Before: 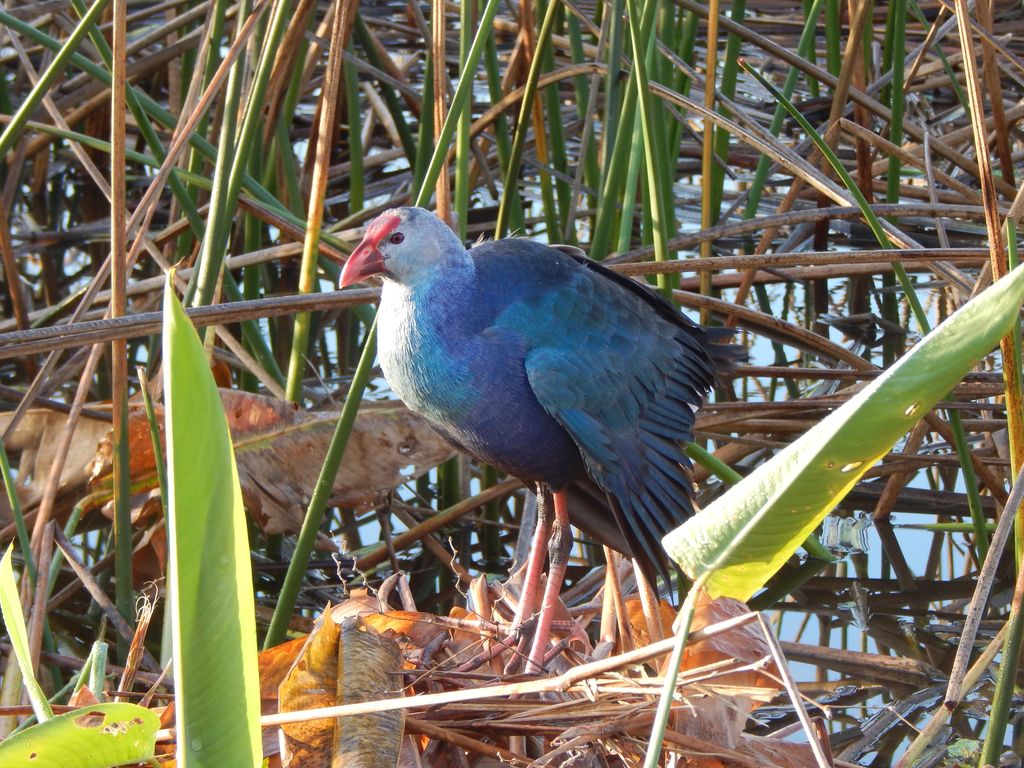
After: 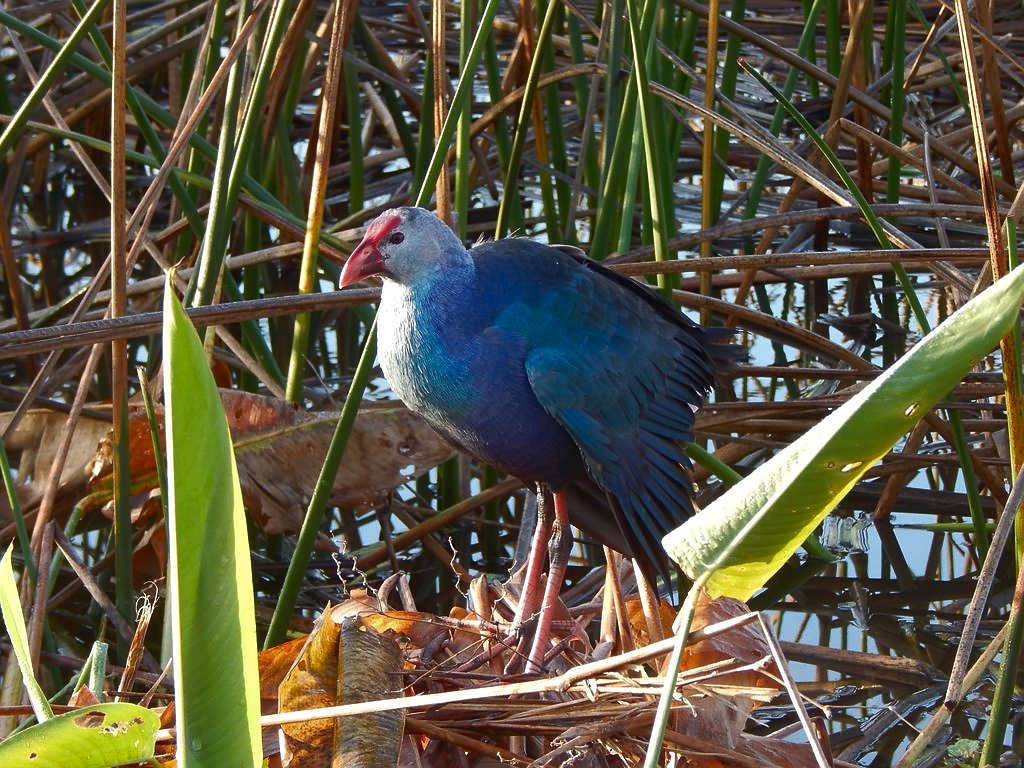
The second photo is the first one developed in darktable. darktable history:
tone curve: curves: ch0 [(0, 0) (0.536, 0.402) (1, 1)], color space Lab, independent channels, preserve colors none
sharpen: radius 0.972, amount 0.607
